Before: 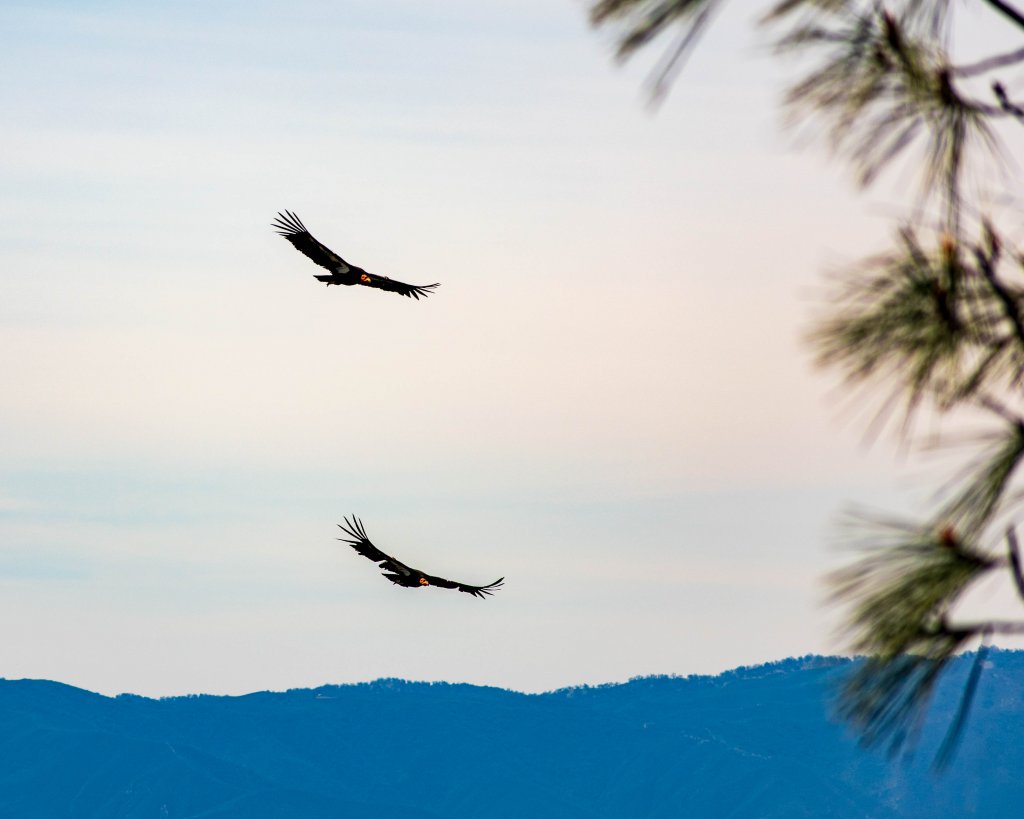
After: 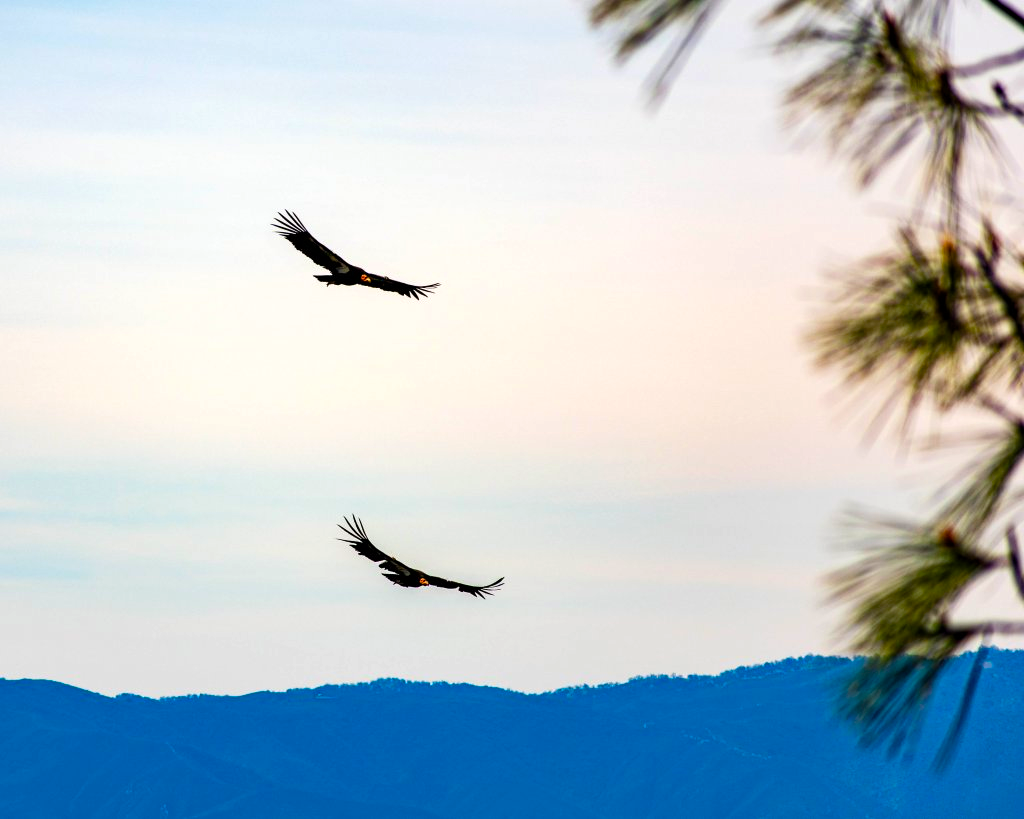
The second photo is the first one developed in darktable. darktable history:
color balance rgb: linear chroma grading › global chroma 15.503%, perceptual saturation grading › global saturation 20%, perceptual saturation grading › highlights -24.871%, perceptual saturation grading › shadows 24.588%, global vibrance 25.09%, contrast 9.466%
